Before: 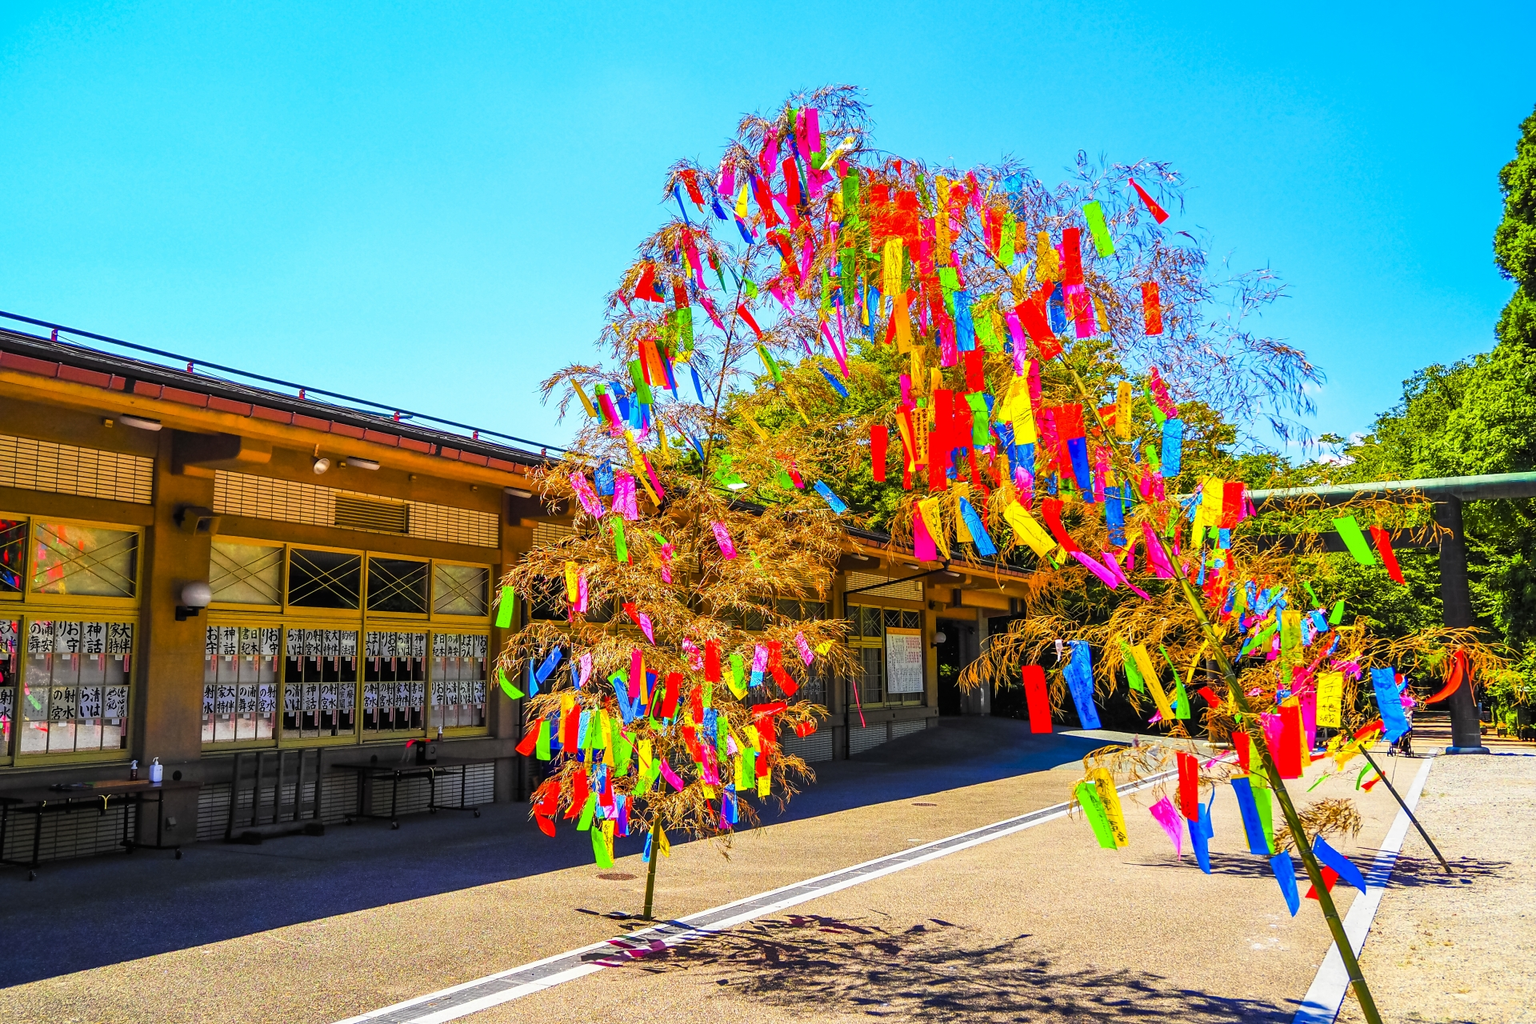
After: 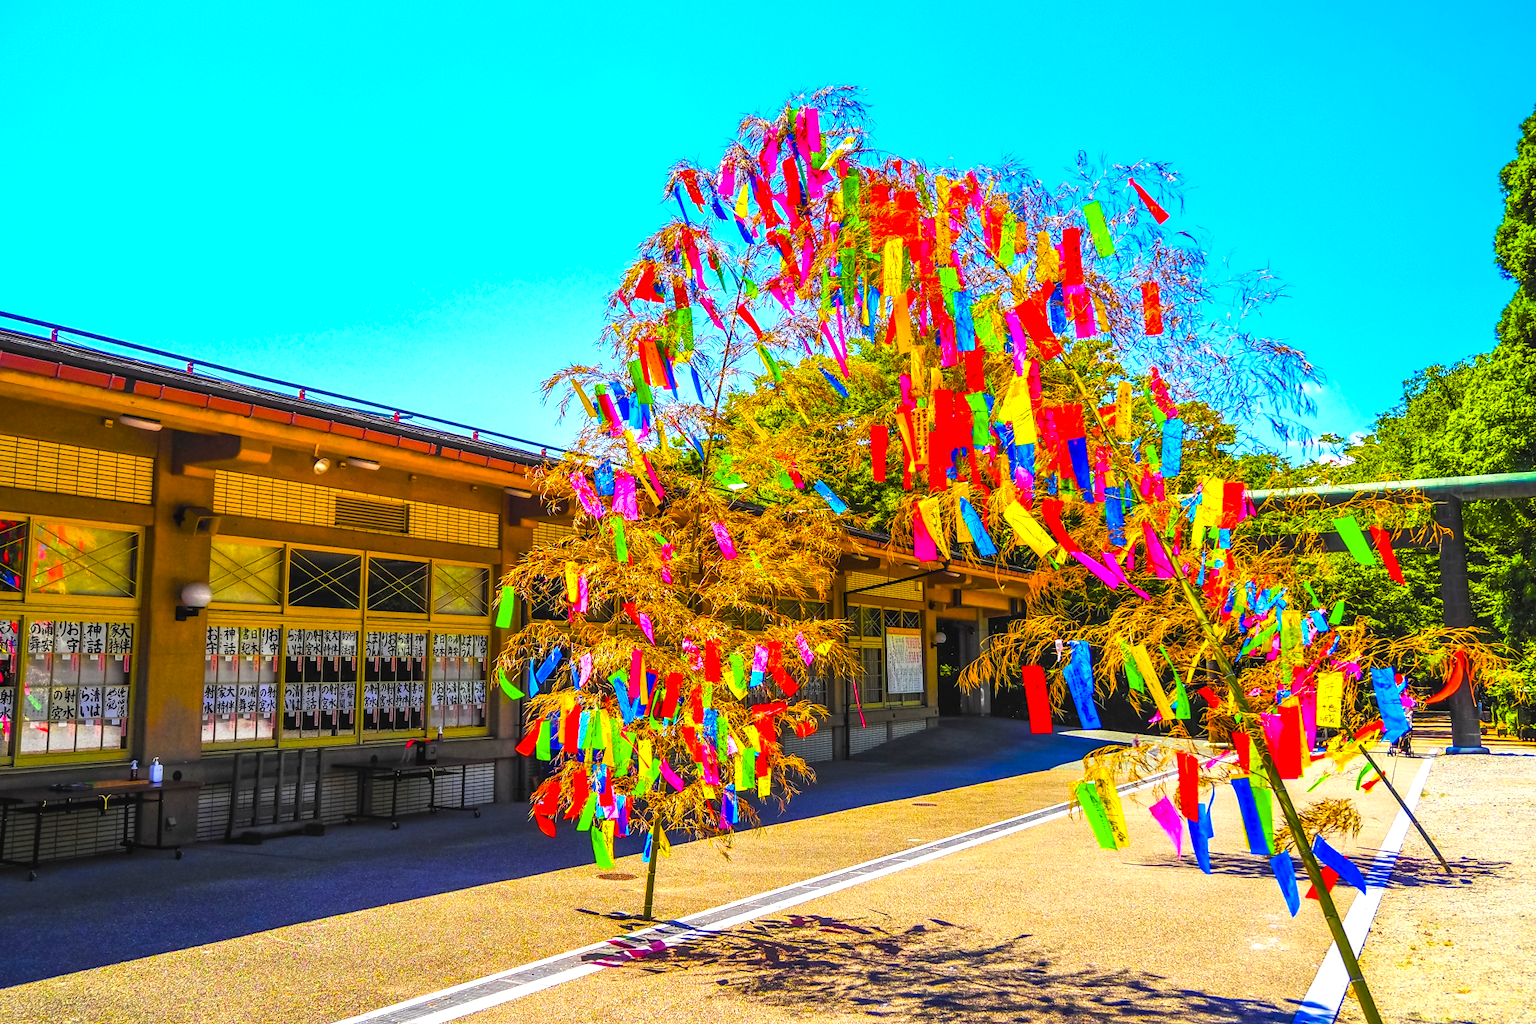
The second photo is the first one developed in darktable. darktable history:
local contrast: detail 110%
tone equalizer: on, module defaults
color balance rgb: perceptual saturation grading › global saturation 36%, perceptual brilliance grading › global brilliance 10%, global vibrance 20%
